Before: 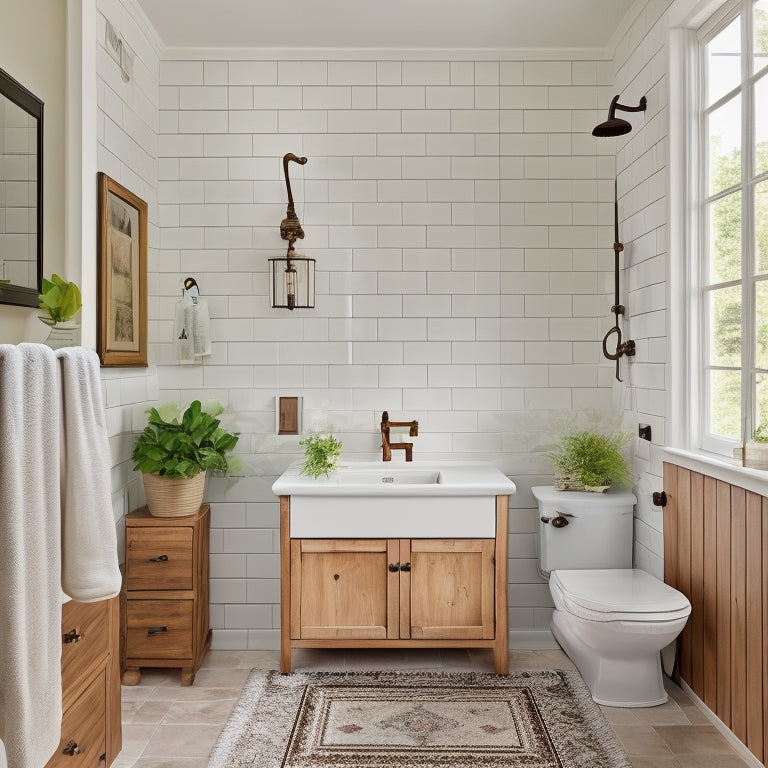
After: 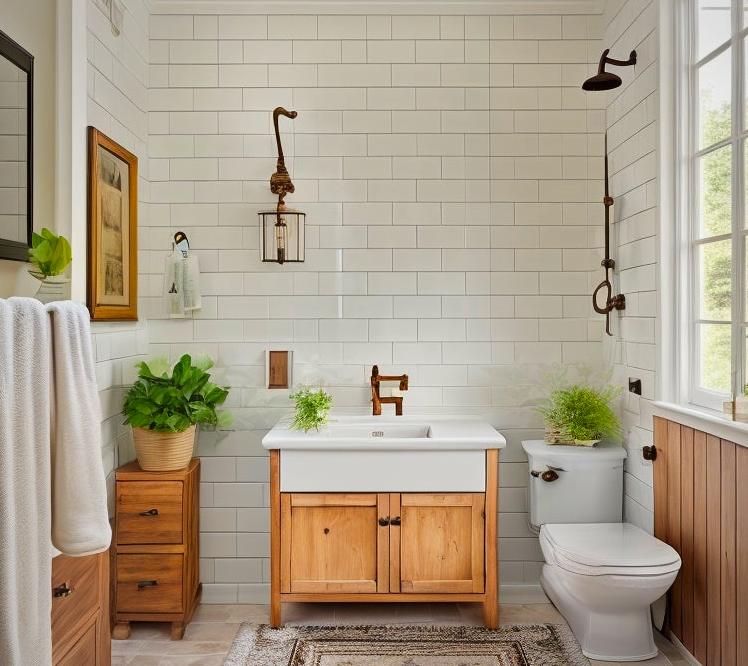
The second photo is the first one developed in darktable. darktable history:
color zones: curves: ch0 [(0.224, 0.526) (0.75, 0.5)]; ch1 [(0.055, 0.526) (0.224, 0.761) (0.377, 0.526) (0.75, 0.5)]
contrast brightness saturation: saturation 0.127
crop: left 1.311%, top 6.101%, right 1.267%, bottom 7.052%
vignetting: fall-off radius 62.77%, brightness -0.284
